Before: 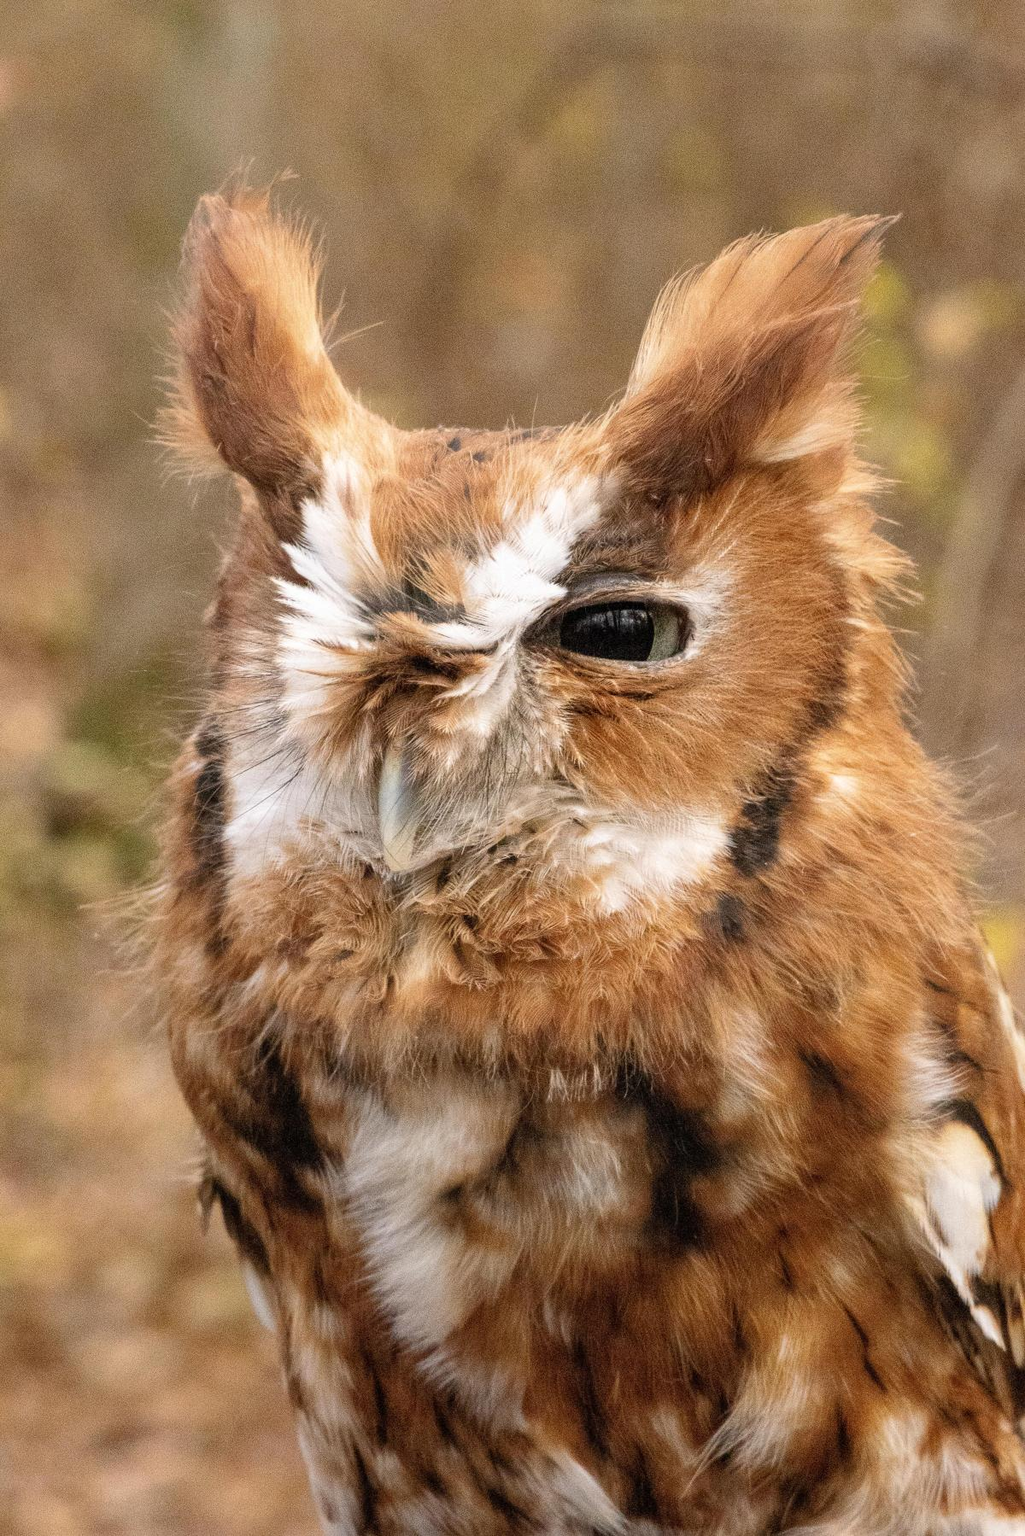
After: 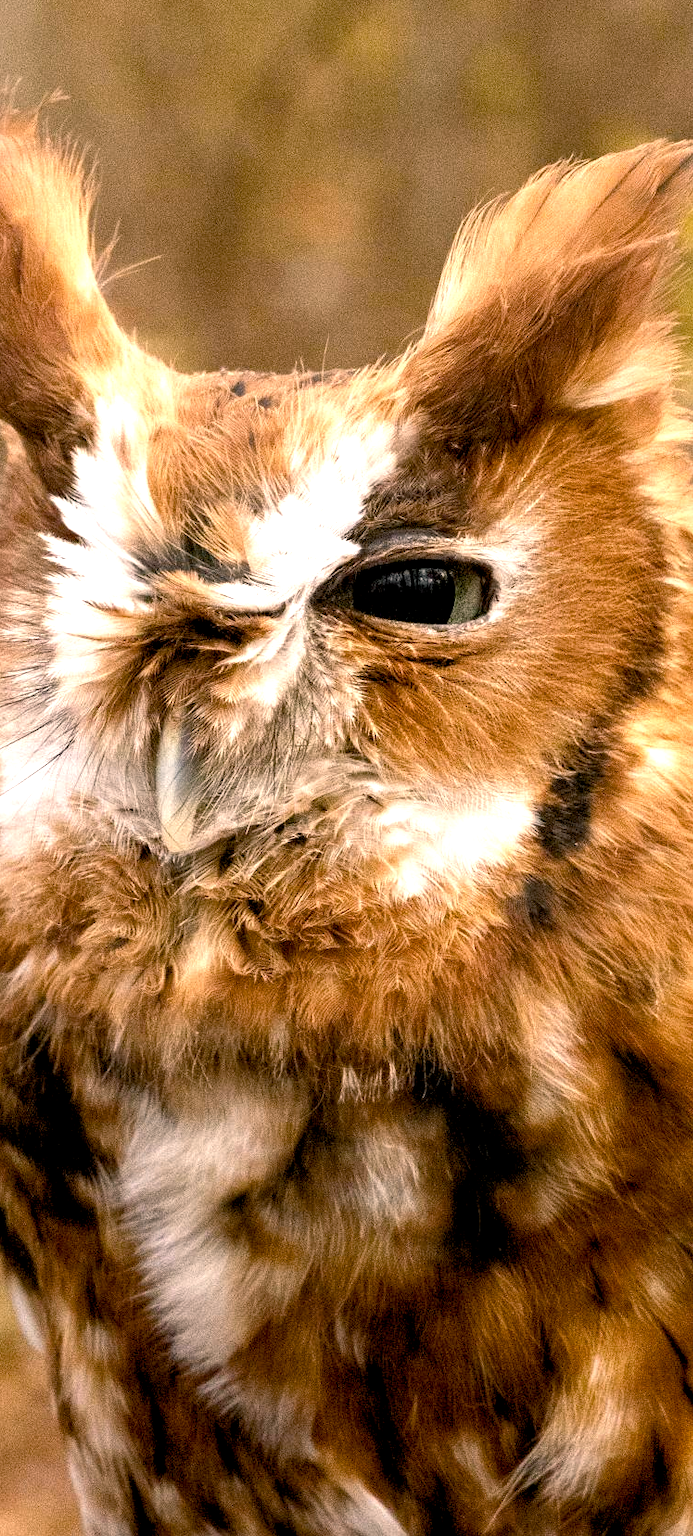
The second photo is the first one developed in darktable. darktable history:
crop and rotate: left 22.918%, top 5.629%, right 14.711%, bottom 2.247%
color balance rgb: shadows lift › chroma 2%, shadows lift › hue 185.64°, power › luminance 1.48%, highlights gain › chroma 3%, highlights gain › hue 54.51°, global offset › luminance -0.4%, perceptual saturation grading › highlights -18.47%, perceptual saturation grading › mid-tones 6.62%, perceptual saturation grading › shadows 28.22%, perceptual brilliance grading › highlights 15.68%, perceptual brilliance grading › shadows -14.29%, global vibrance 25.96%, contrast 6.45%
exposure: black level correction 0.01, exposure 0.011 EV, compensate highlight preservation false
